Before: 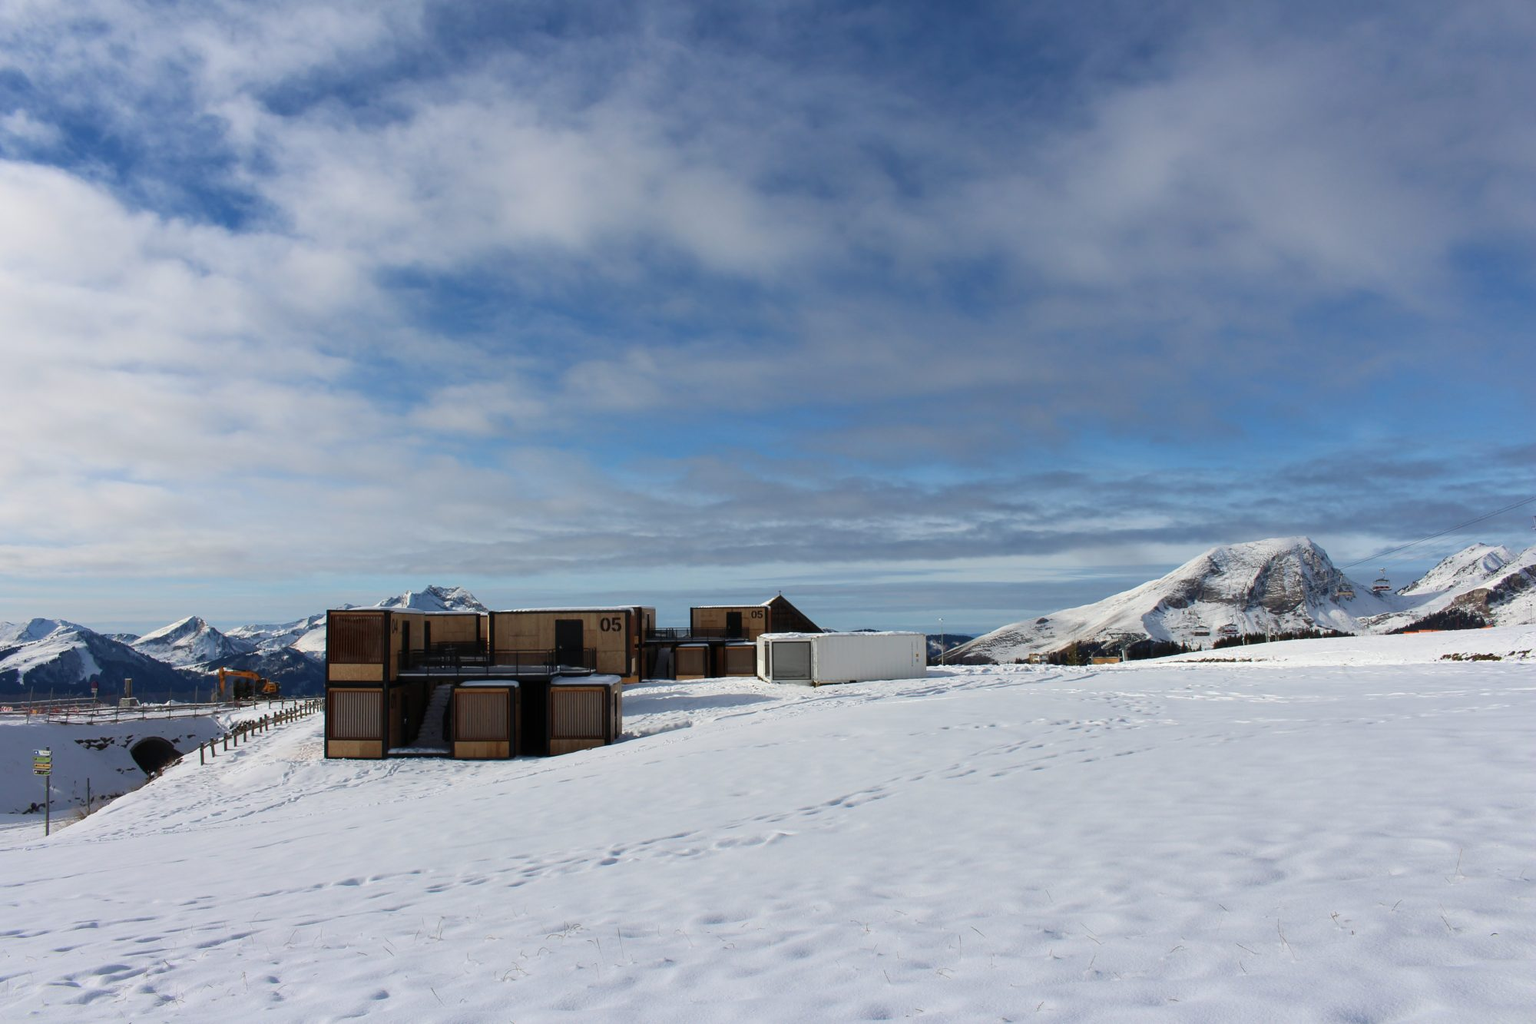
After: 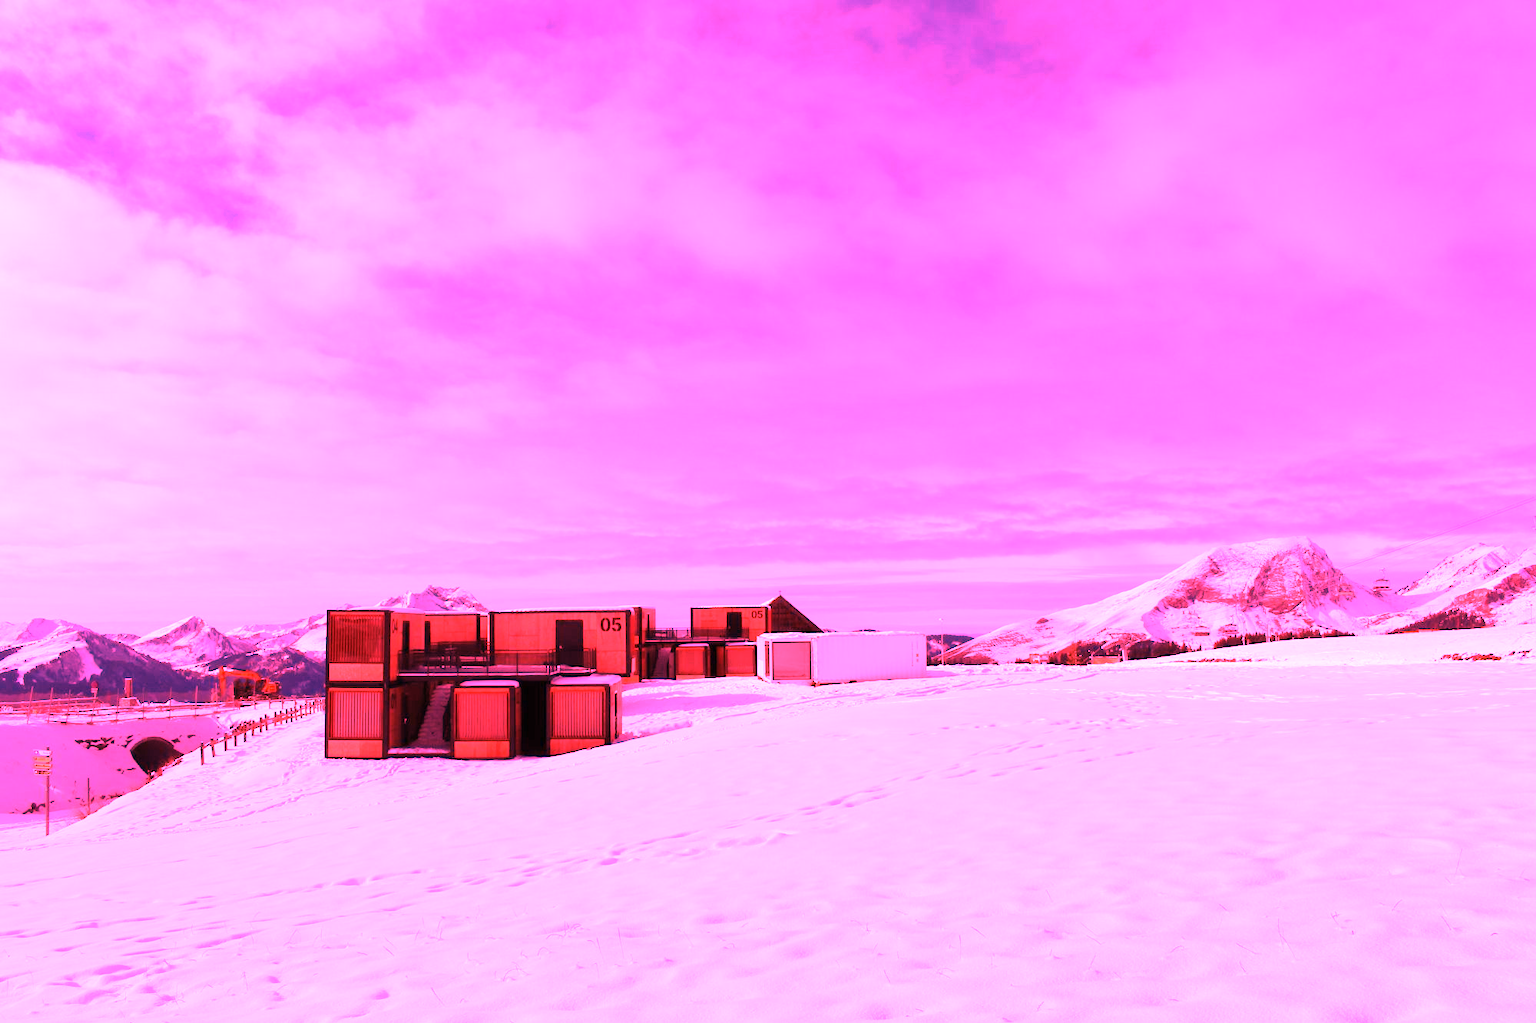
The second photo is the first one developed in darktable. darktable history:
white balance: red 4.26, blue 1.802
levels: levels [0, 0.499, 1]
